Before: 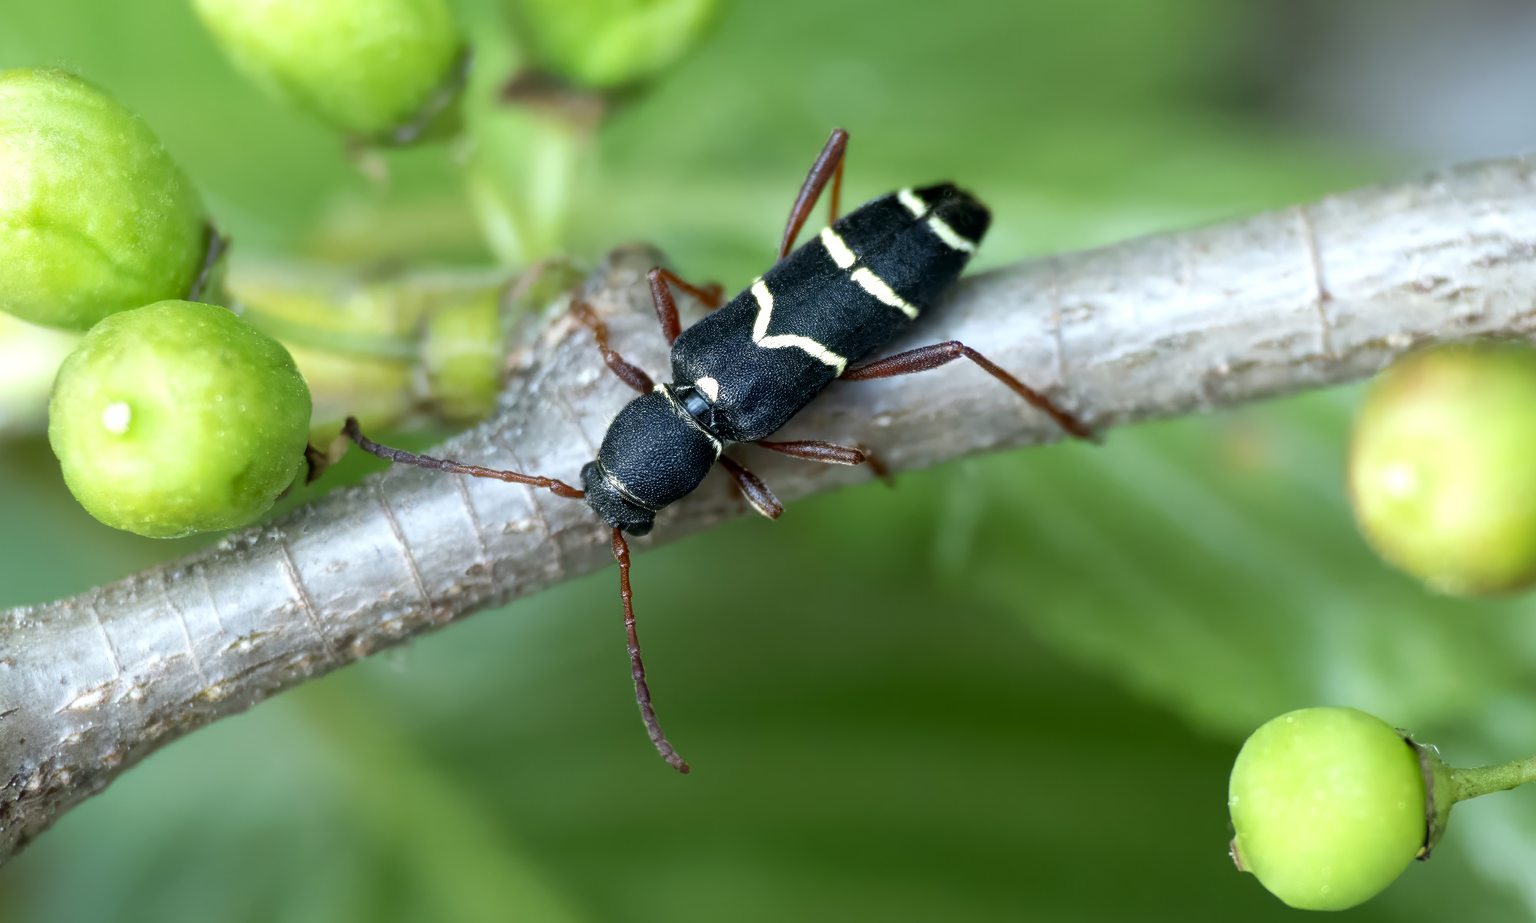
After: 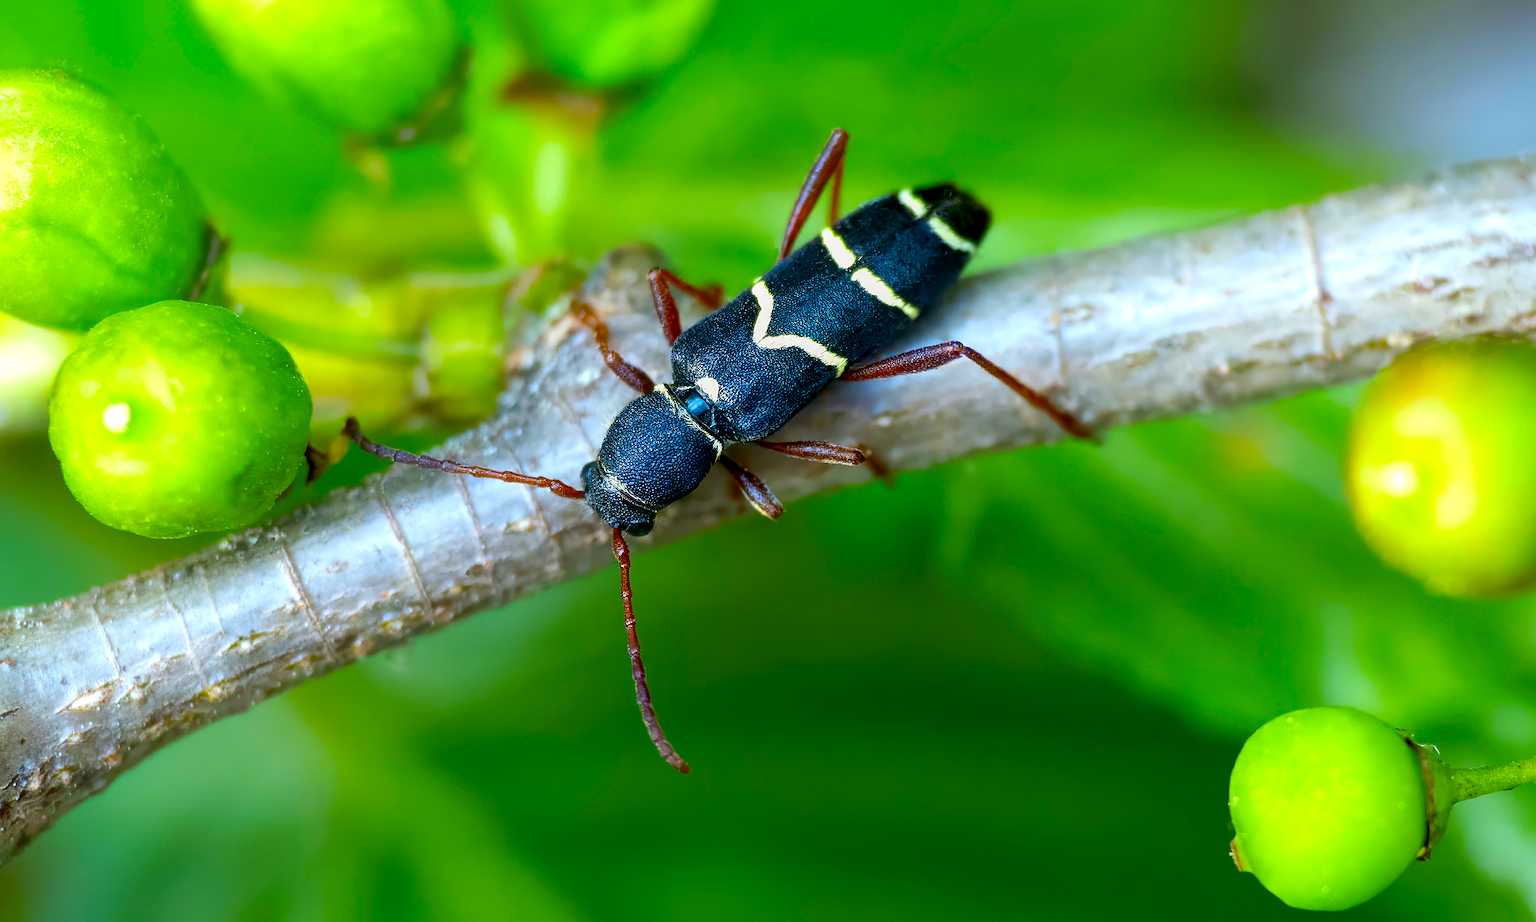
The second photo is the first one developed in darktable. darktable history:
sharpen: on, module defaults
local contrast: highlights 61%, shadows 106%, detail 107%, midtone range 0.529
color contrast: green-magenta contrast 1.55, blue-yellow contrast 1.83
color balance rgb: perceptual saturation grading › global saturation 30%, global vibrance 10%
